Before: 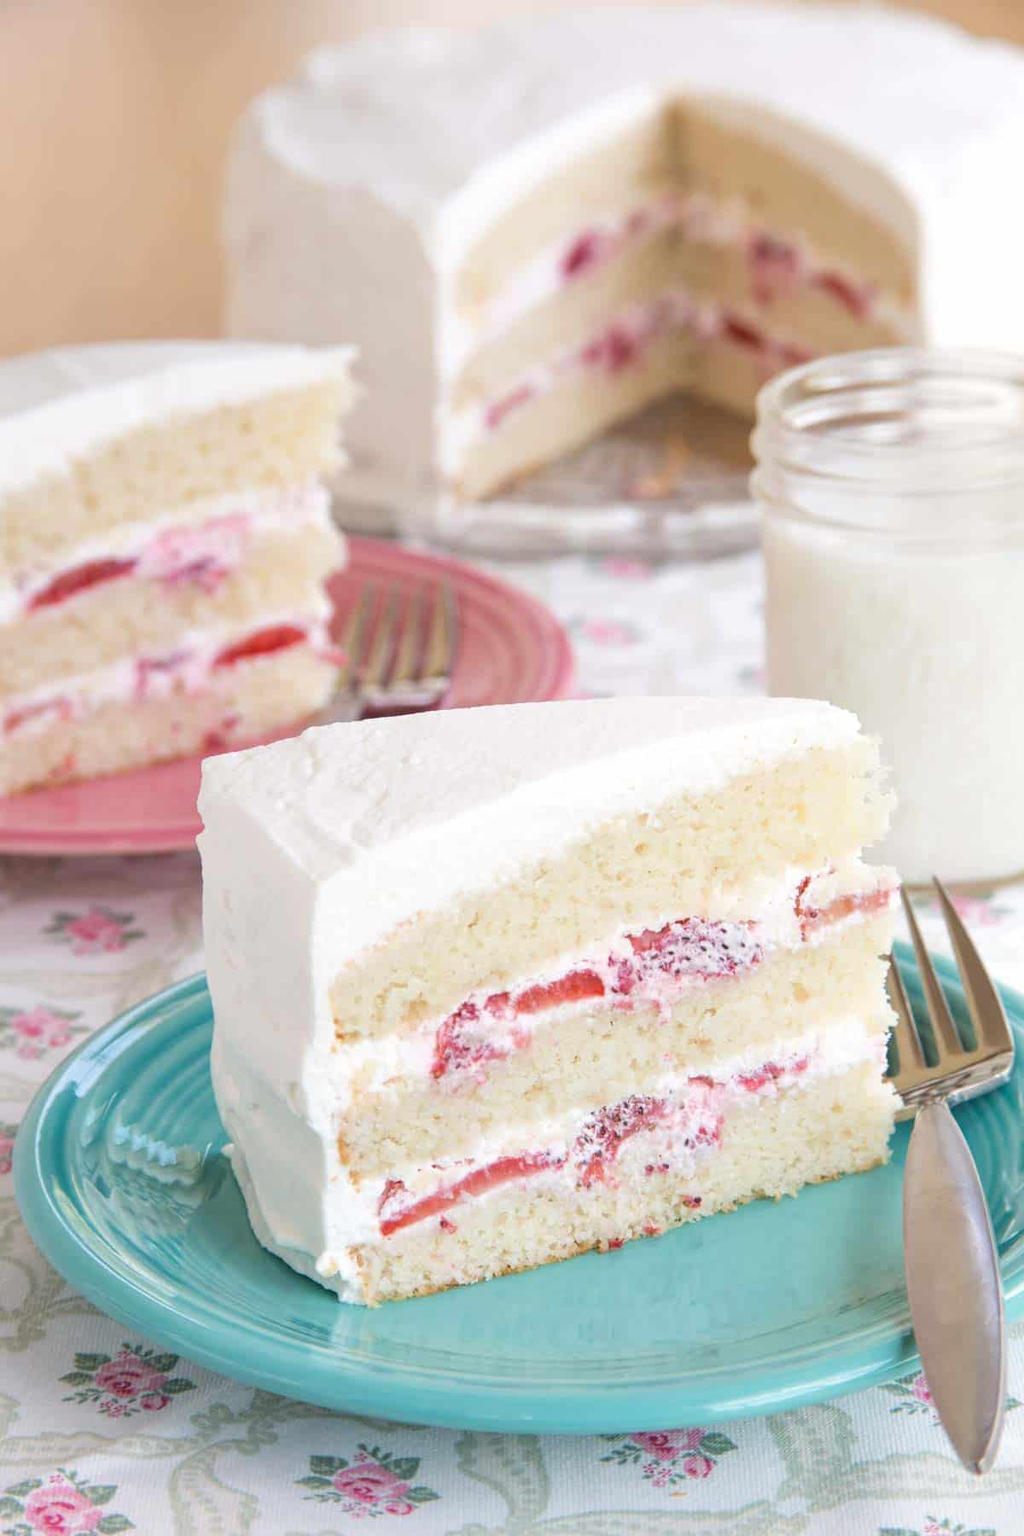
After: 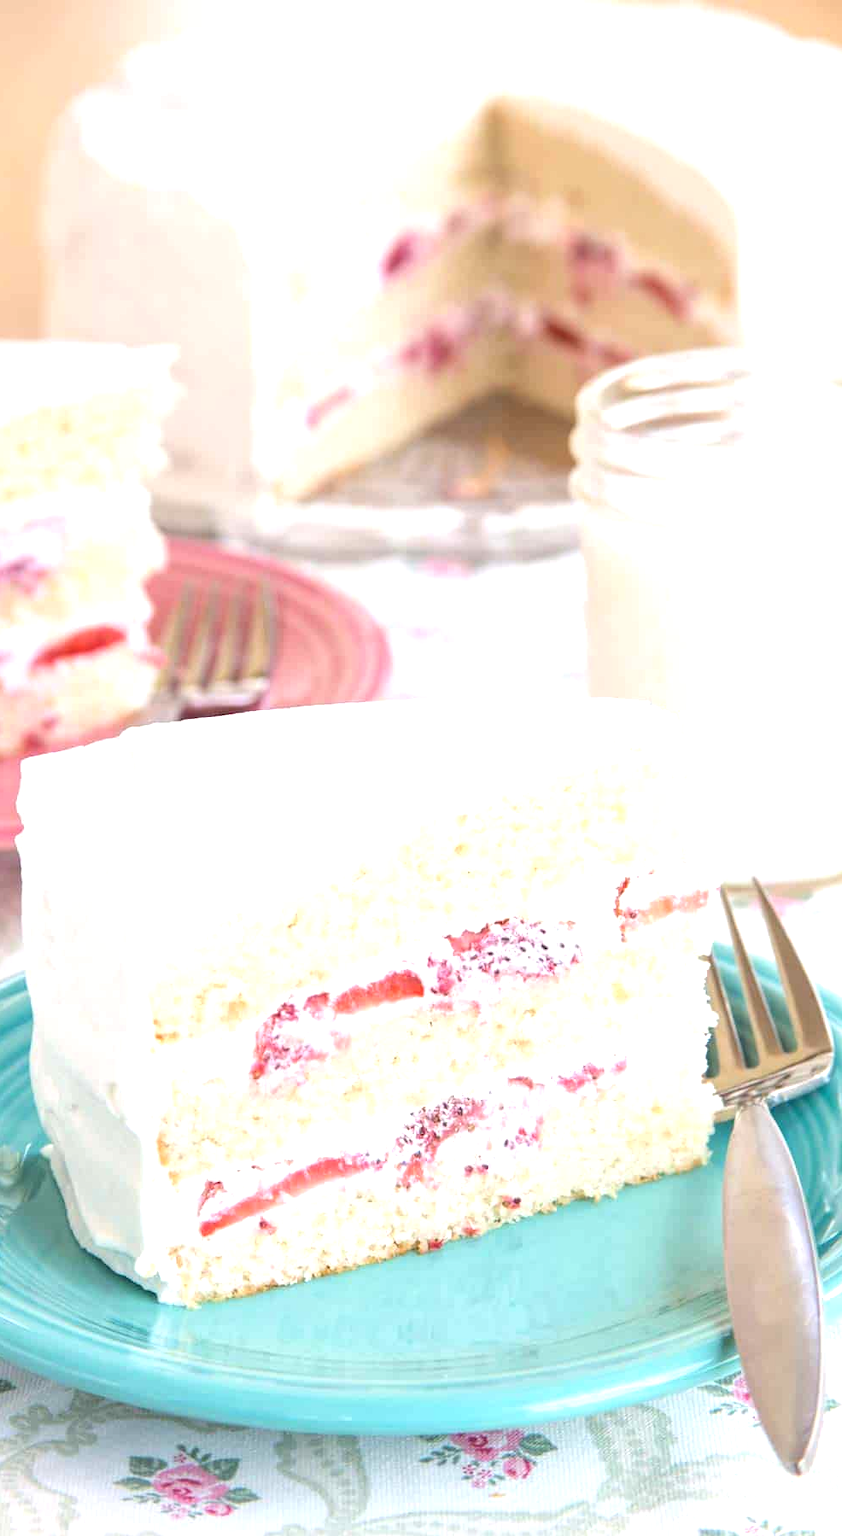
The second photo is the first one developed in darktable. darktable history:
crop: left 17.704%, bottom 0.02%
exposure: black level correction 0, exposure 0.704 EV, compensate highlight preservation false
